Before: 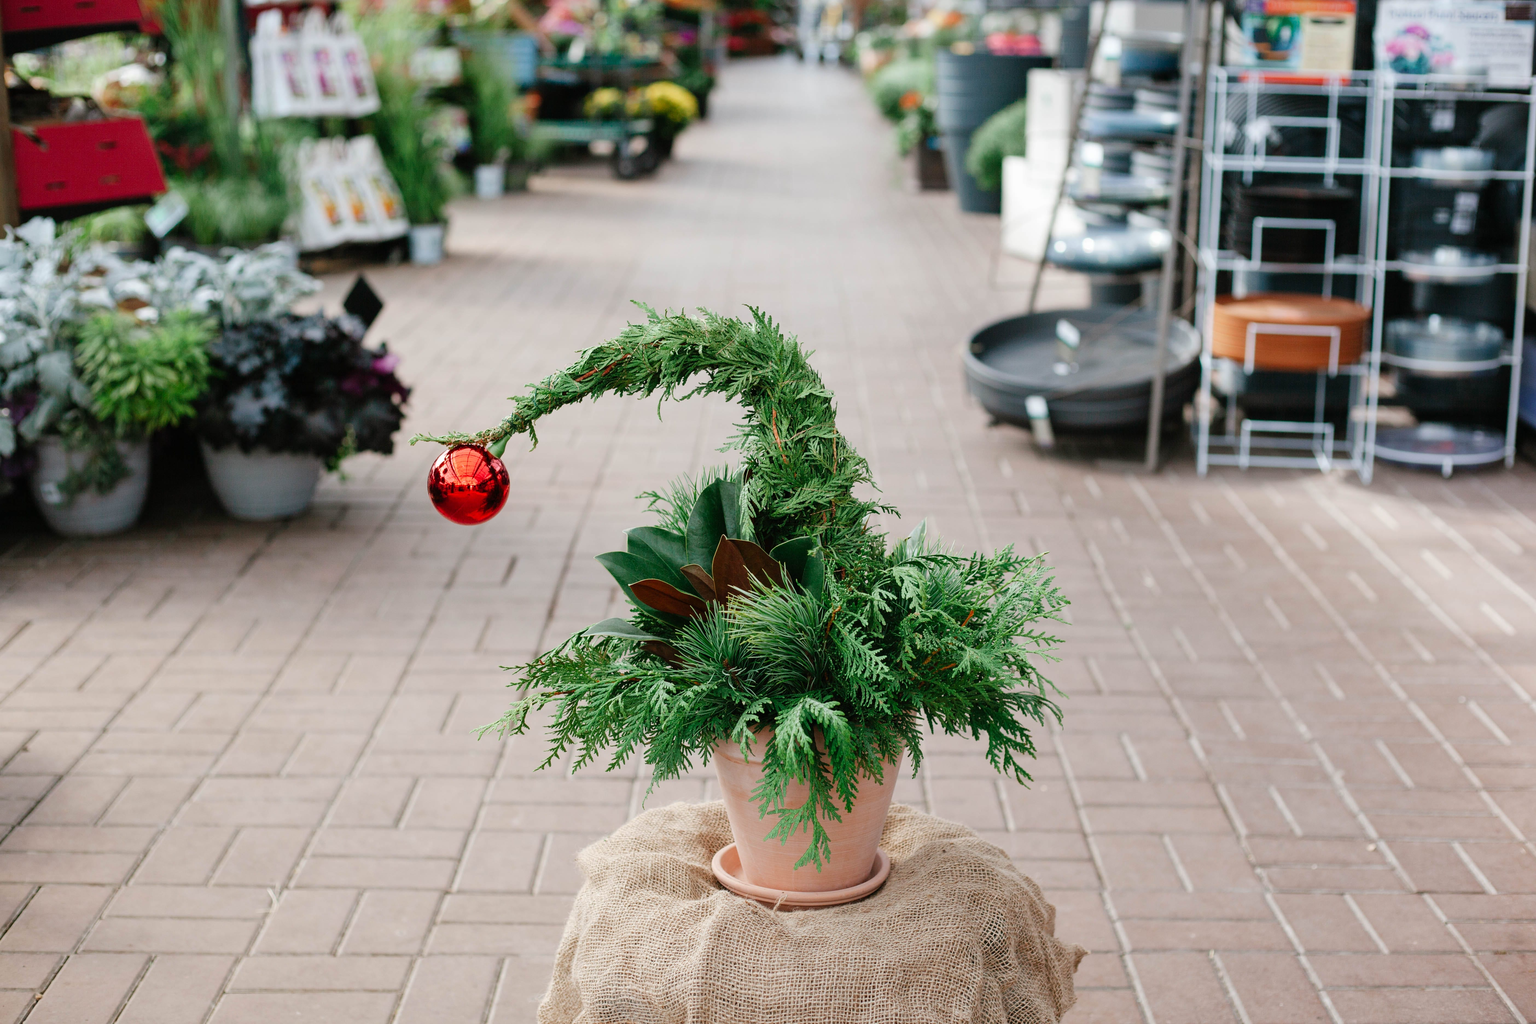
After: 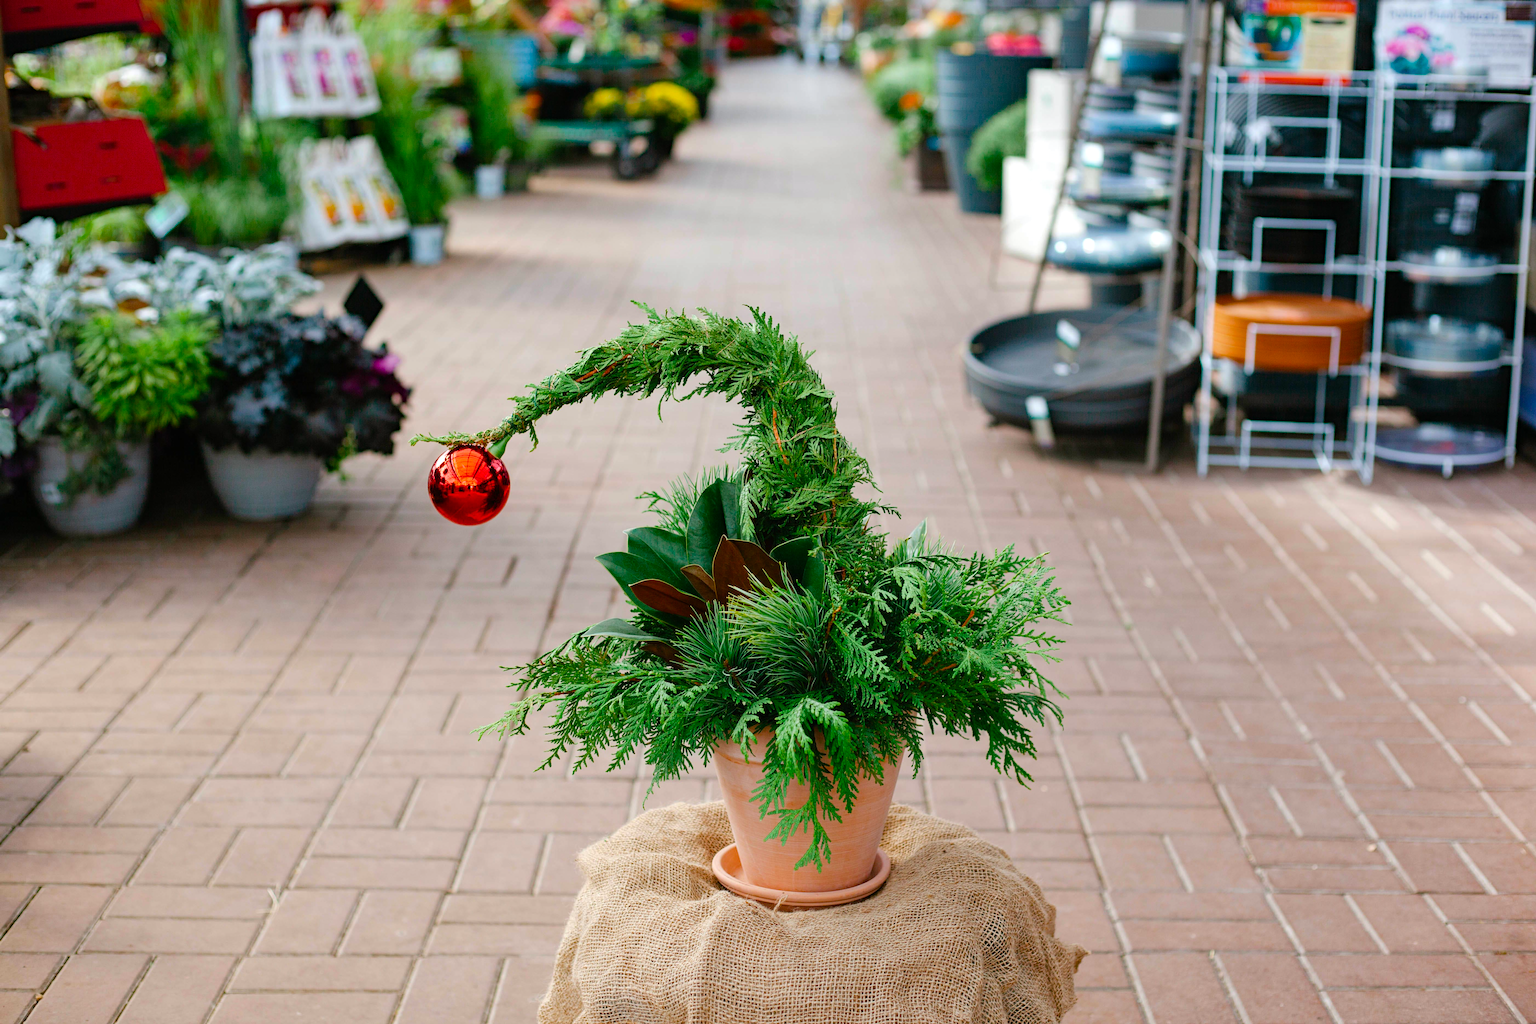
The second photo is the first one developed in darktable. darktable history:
haze removal: compatibility mode true, adaptive false
color balance rgb: linear chroma grading › global chroma 8.928%, perceptual saturation grading › global saturation 24.895%, global vibrance 20%
